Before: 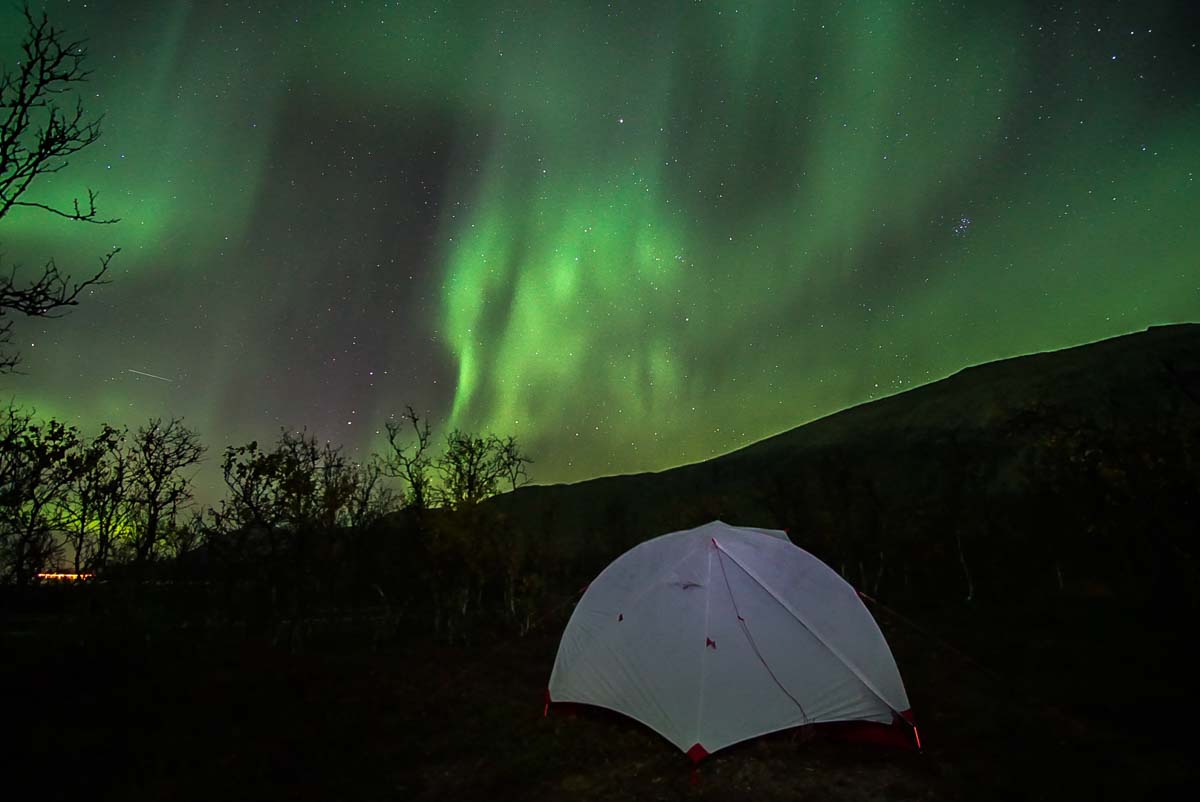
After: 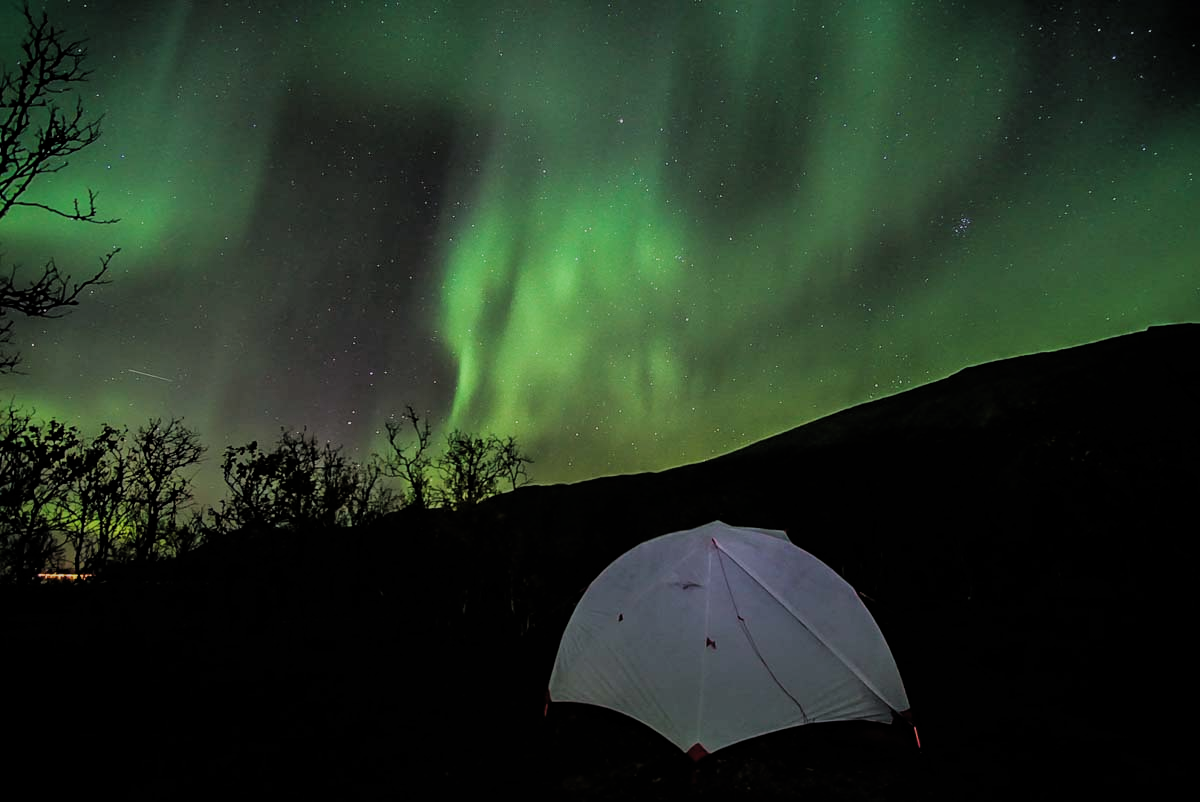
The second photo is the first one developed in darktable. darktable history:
filmic rgb: black relative exposure -6.93 EV, white relative exposure 5.61 EV, hardness 2.86, color science v4 (2020)
